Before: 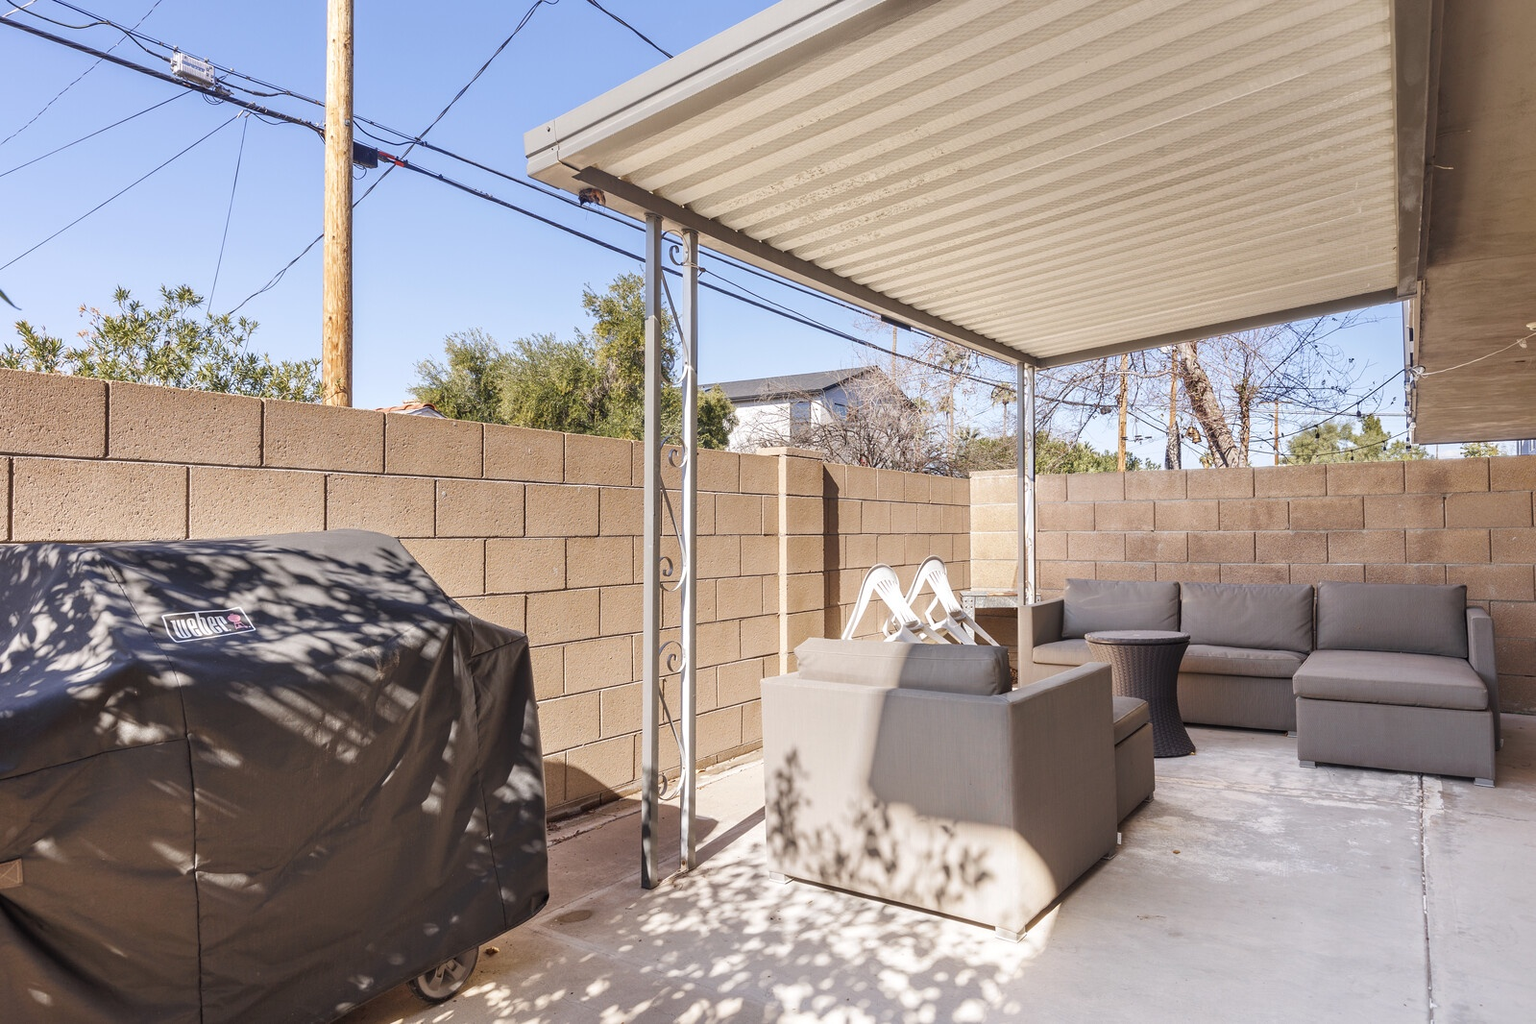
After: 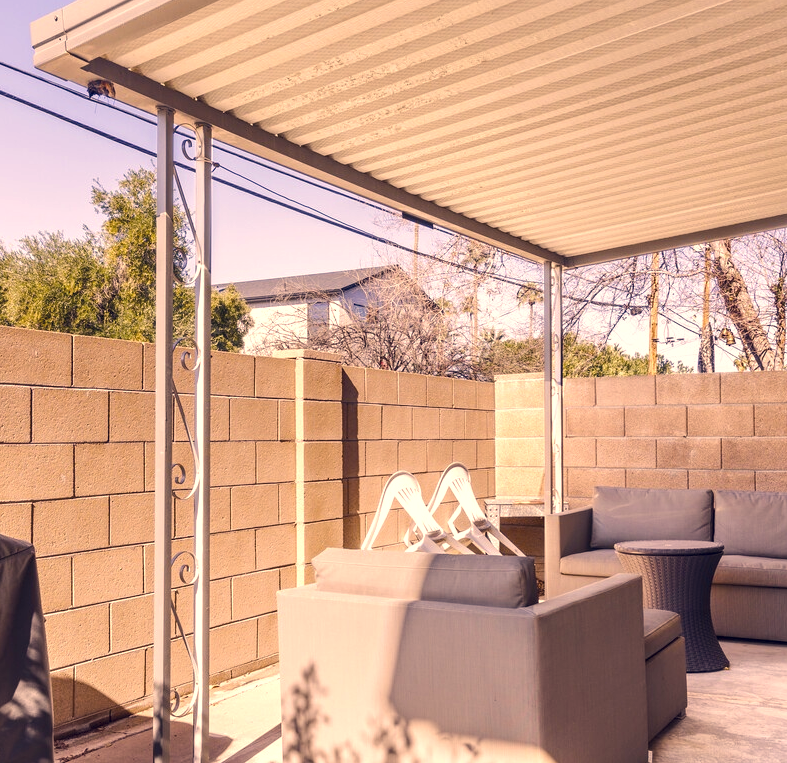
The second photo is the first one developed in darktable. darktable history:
crop: left 32.252%, top 10.919%, right 18.523%, bottom 17.478%
color balance rgb: perceptual saturation grading › global saturation 36.575%, perceptual saturation grading › shadows 34.558%, perceptual brilliance grading › highlights 7.058%, perceptual brilliance grading › mid-tones 16.702%, perceptual brilliance grading › shadows -5.371%
color correction: highlights a* 20.23, highlights b* 27.62, shadows a* 3.38, shadows b* -17.53, saturation 0.732
local contrast: highlights 102%, shadows 101%, detail 120%, midtone range 0.2
